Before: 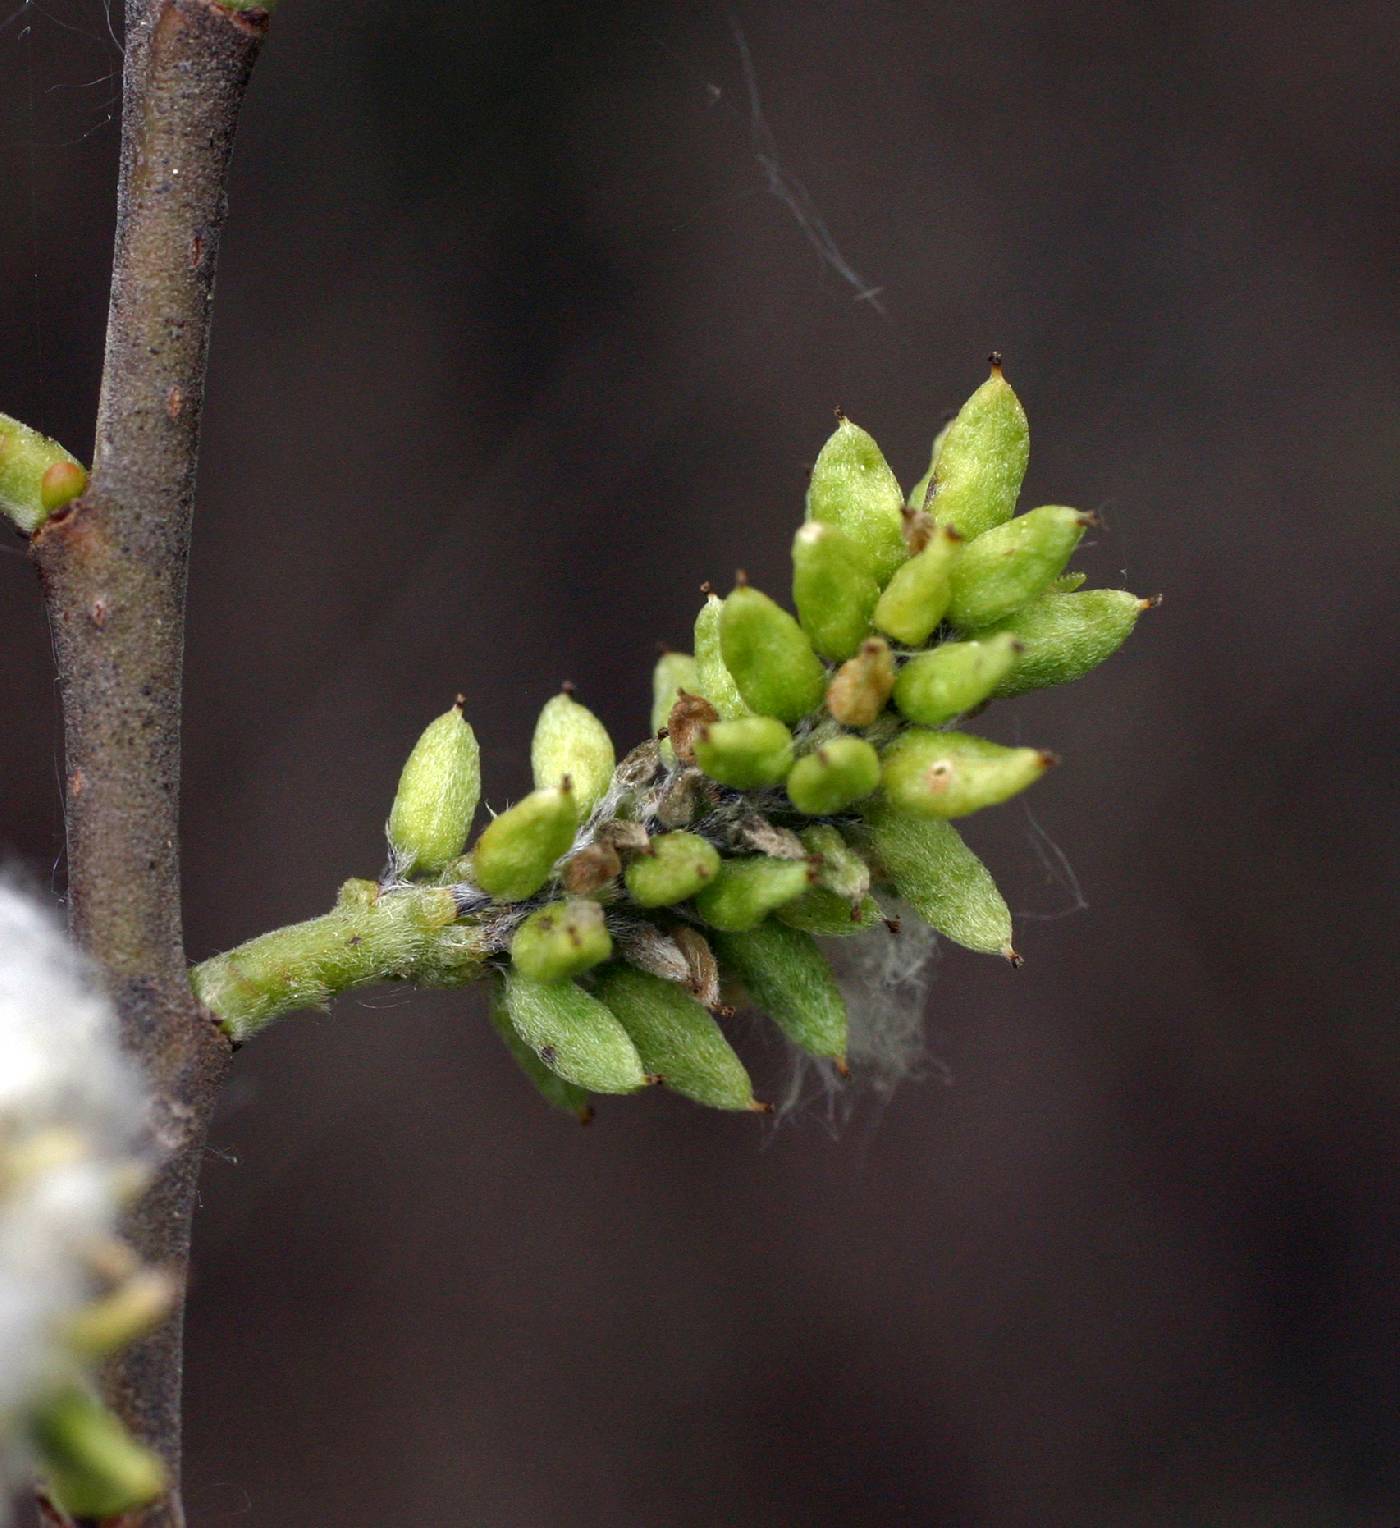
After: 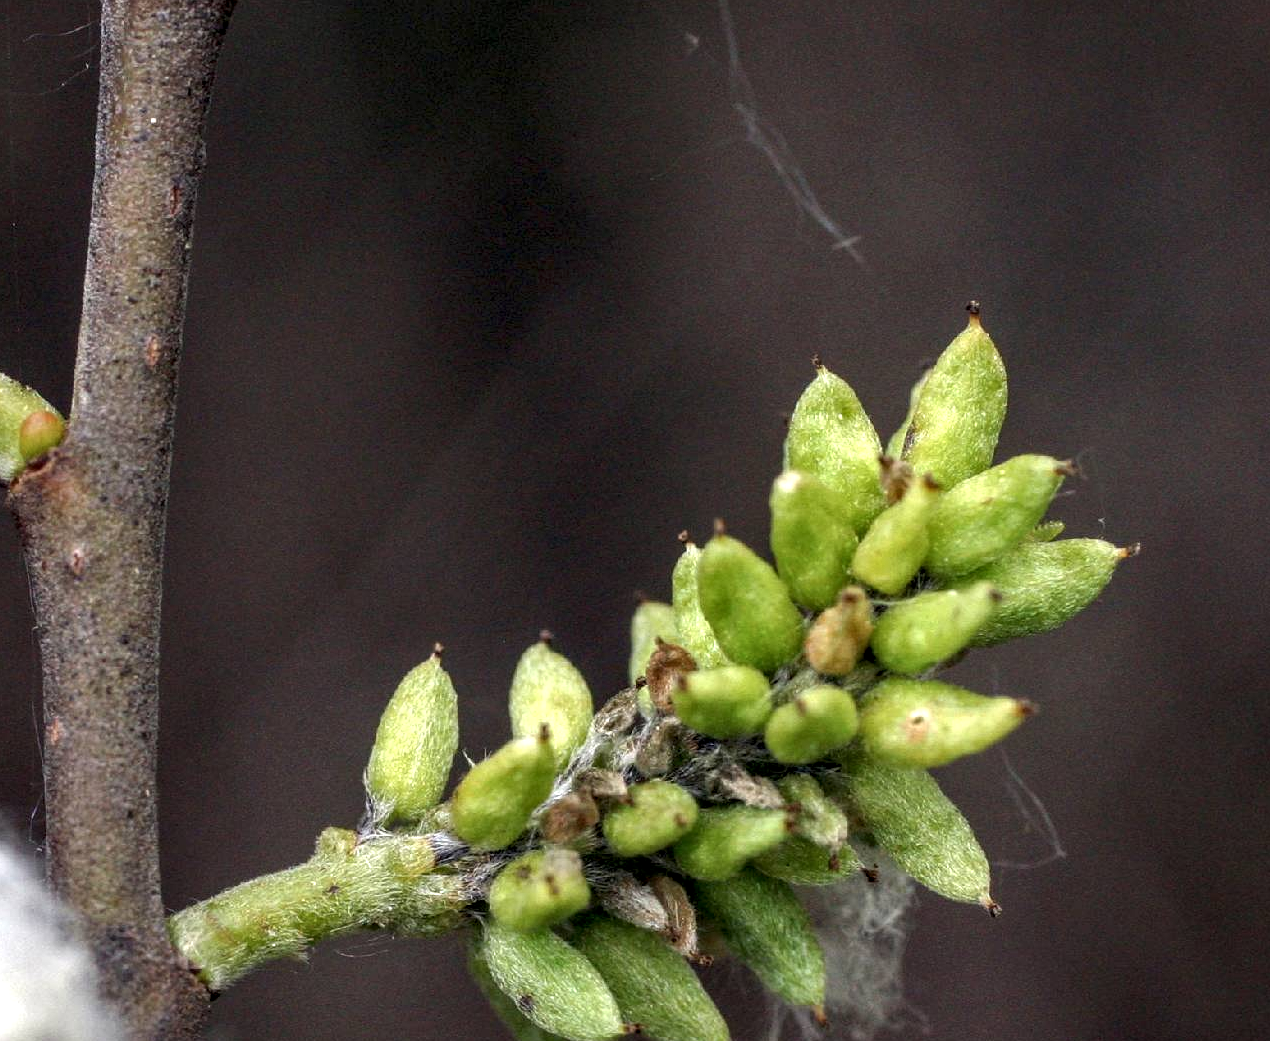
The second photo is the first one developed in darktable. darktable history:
local contrast: detail 150%
crop: left 1.609%, top 3.366%, right 7.655%, bottom 28.495%
